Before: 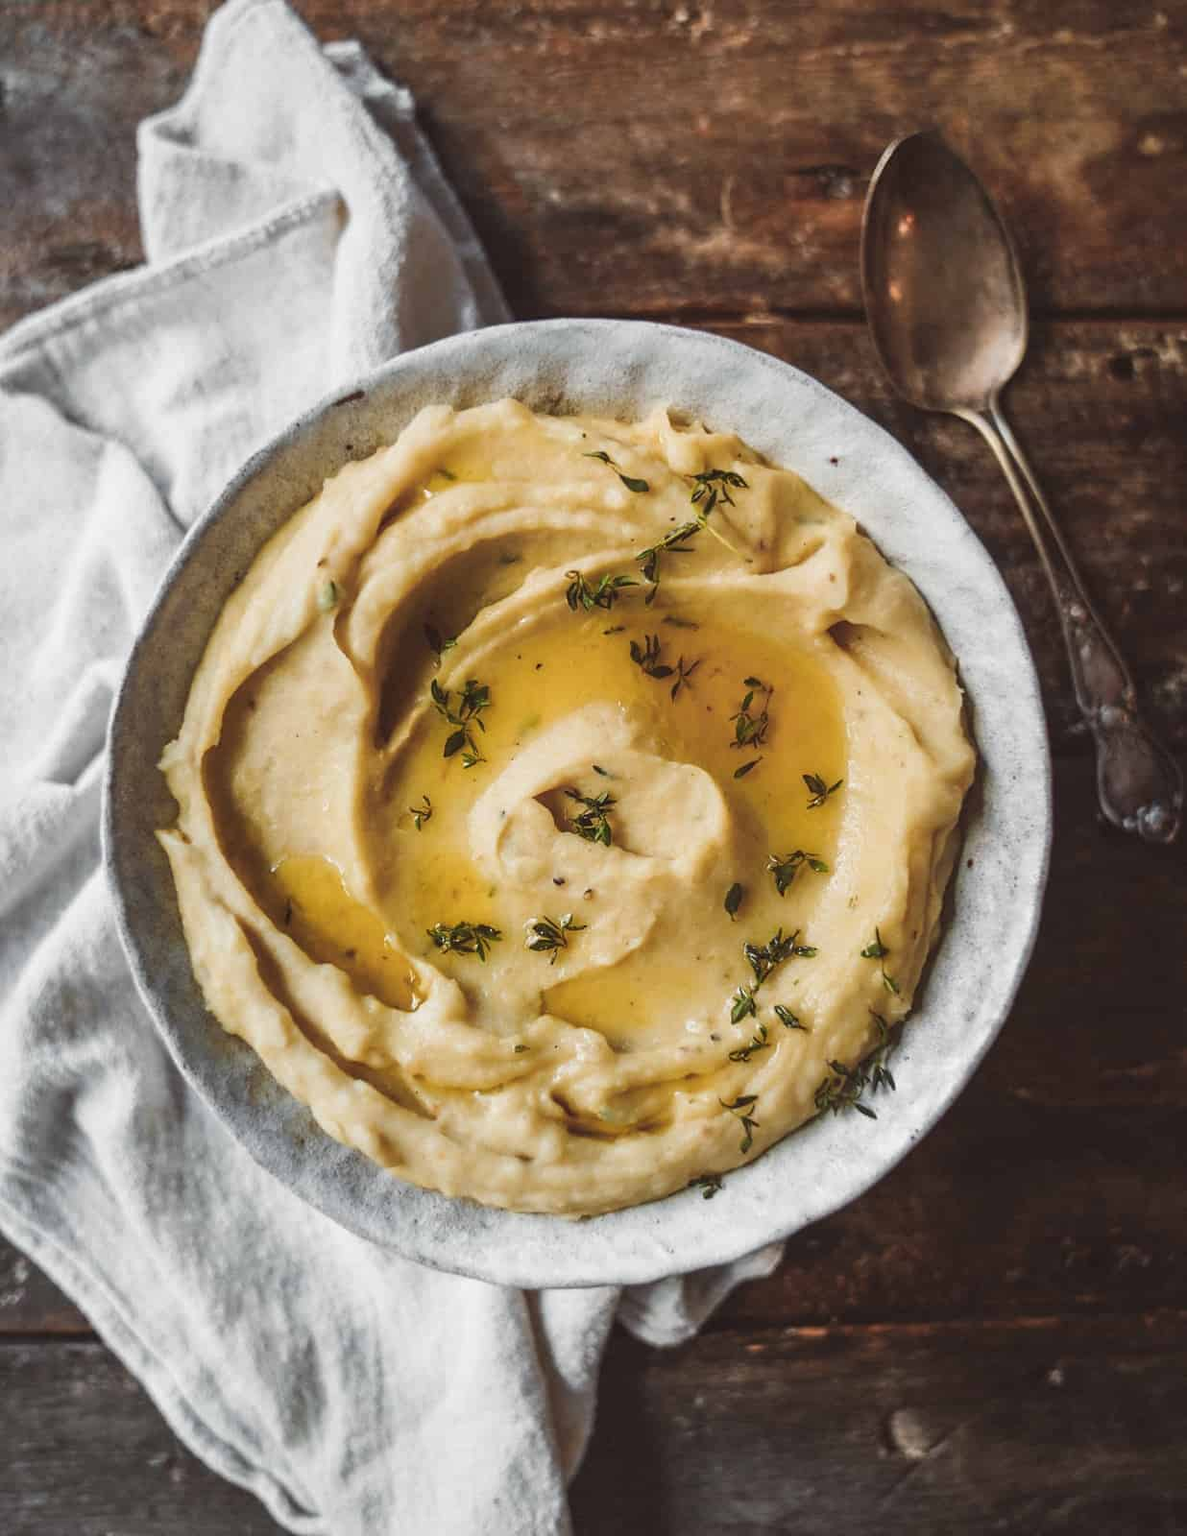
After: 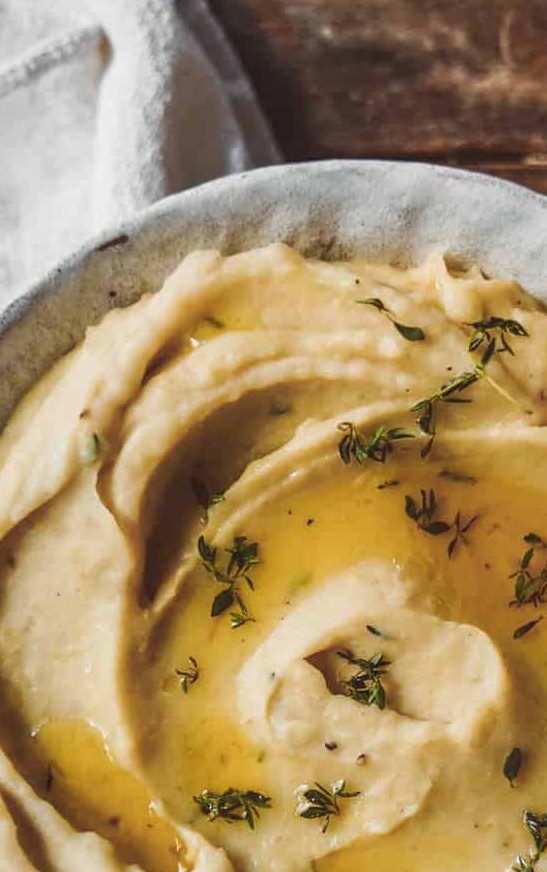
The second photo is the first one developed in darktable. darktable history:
crop: left 20.335%, top 10.812%, right 35.397%, bottom 34.628%
